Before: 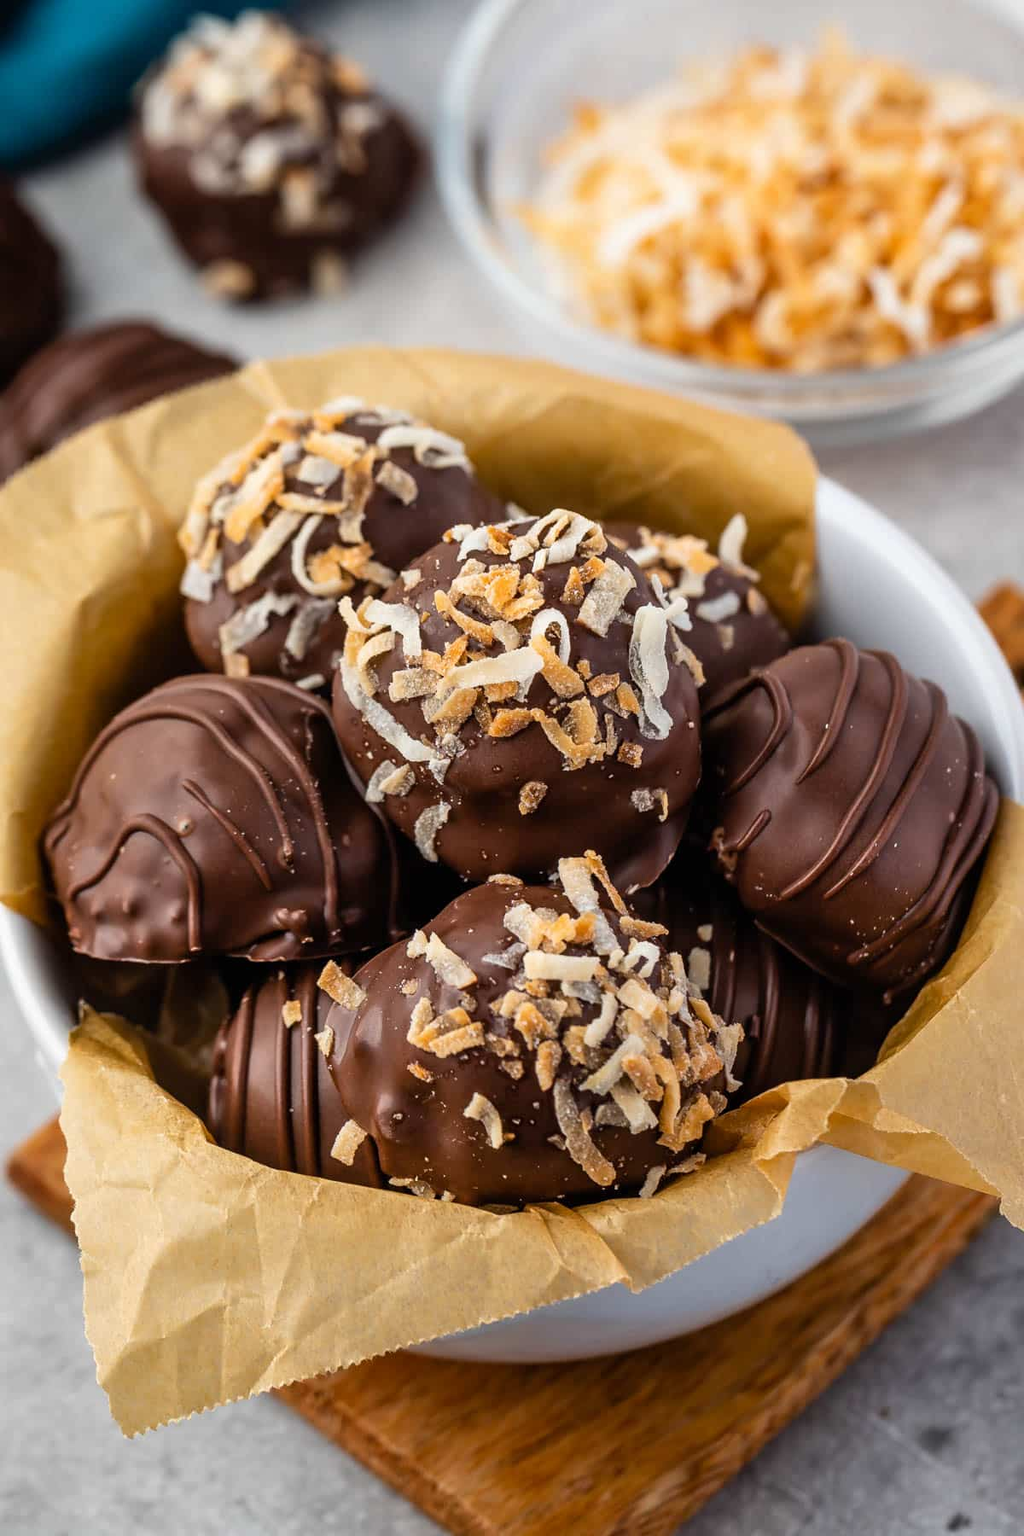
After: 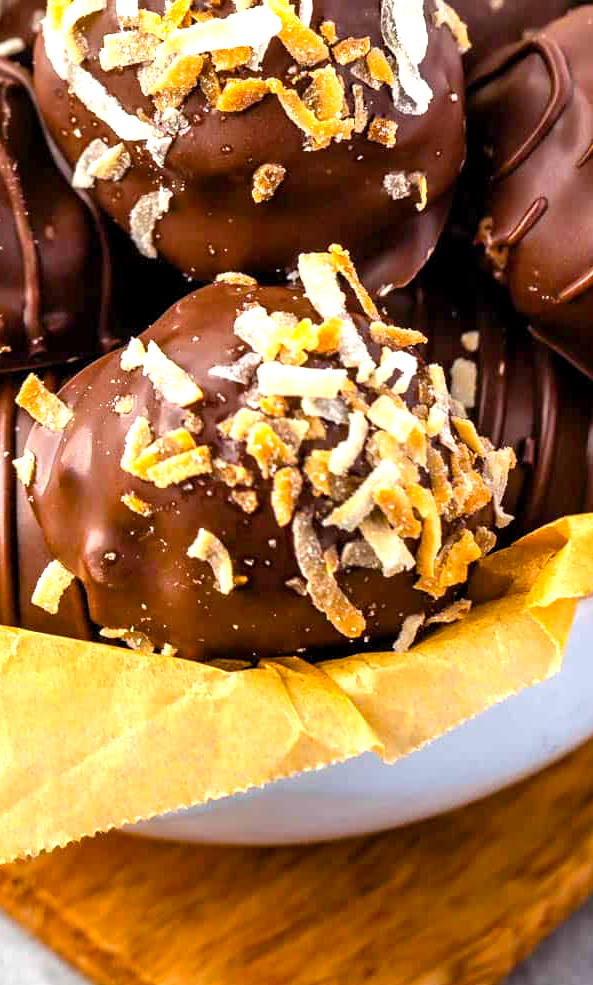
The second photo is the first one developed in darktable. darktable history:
color balance rgb: perceptual saturation grading › global saturation 30%
crop: left 29.672%, top 41.786%, right 20.851%, bottom 3.487%
exposure: black level correction 0.001, exposure 1.116 EV, compensate highlight preservation false
white balance: emerald 1
